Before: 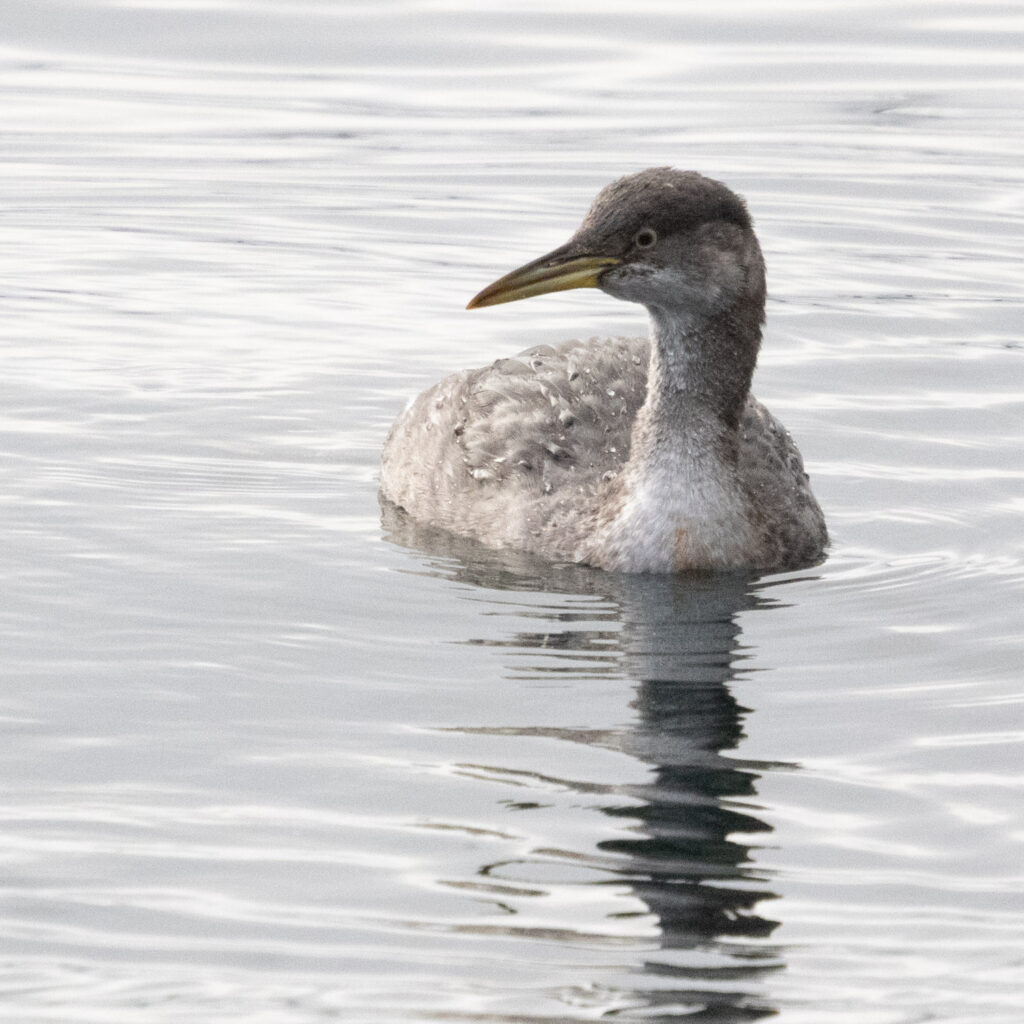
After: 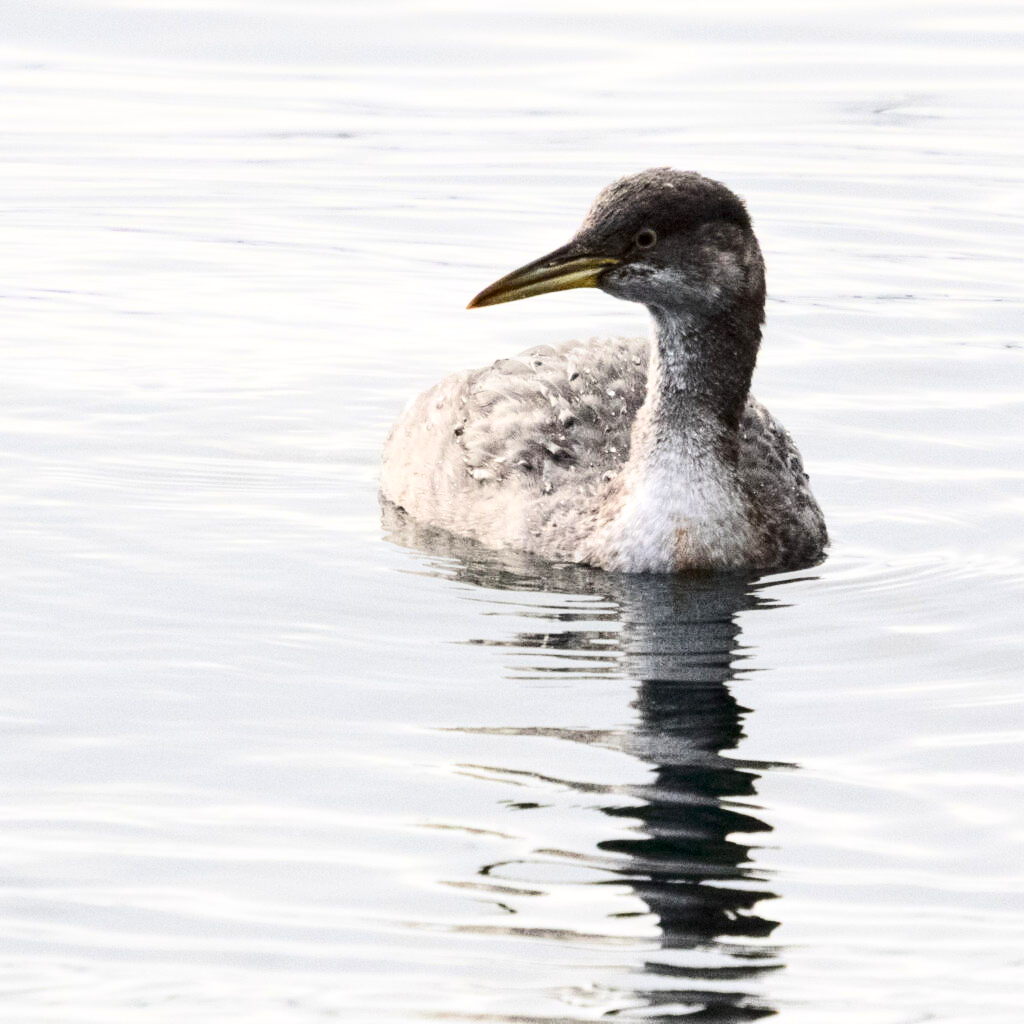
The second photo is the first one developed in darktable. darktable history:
exposure: compensate highlight preservation false
contrast brightness saturation: contrast 0.4, brightness 0.05, saturation 0.25
local contrast: highlights 100%, shadows 100%, detail 120%, midtone range 0.2
